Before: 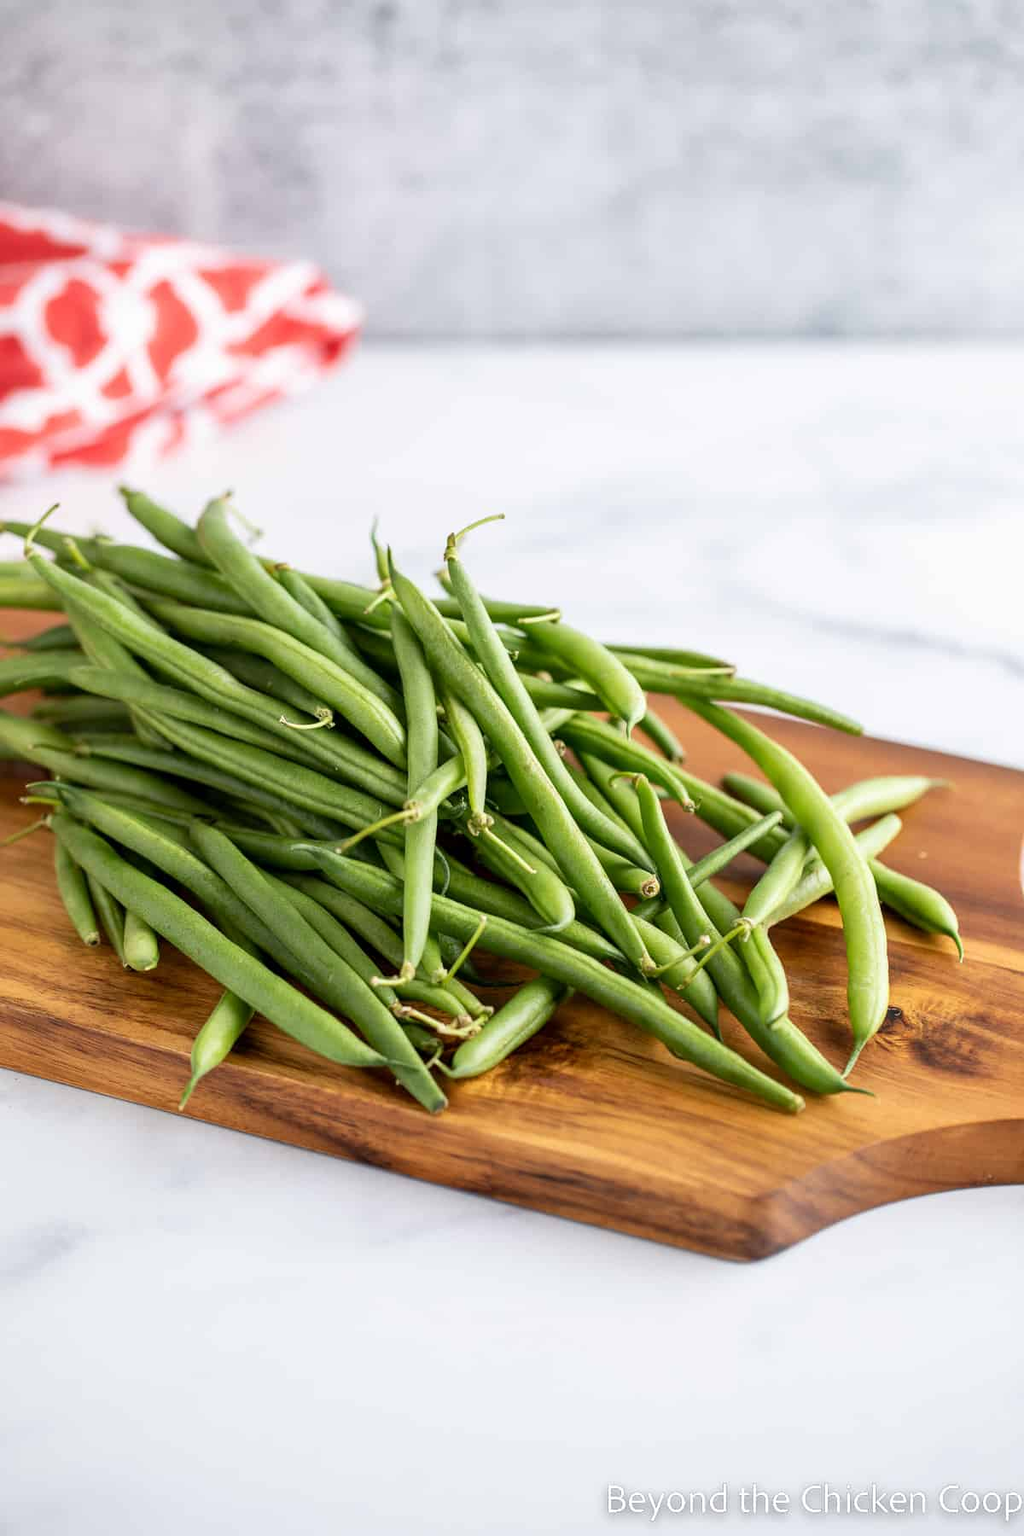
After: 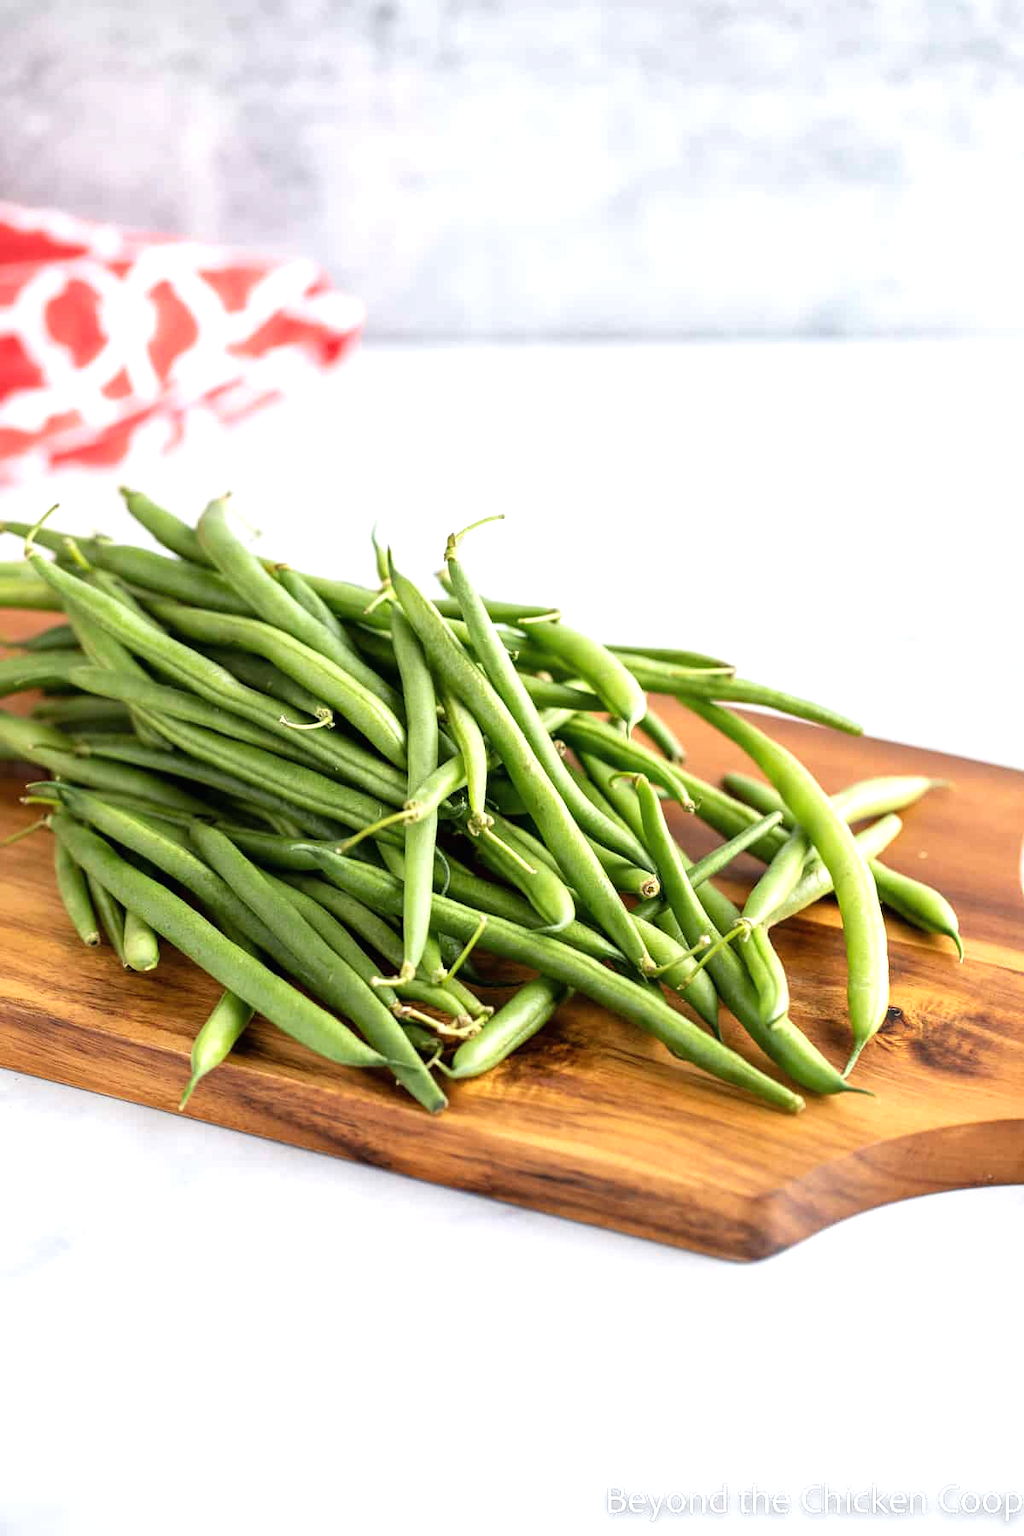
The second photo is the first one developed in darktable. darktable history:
exposure: black level correction -0.001, exposure 0.08 EV, compensate highlight preservation false
tone equalizer: -8 EV -0.402 EV, -7 EV -0.356 EV, -6 EV -0.343 EV, -5 EV -0.228 EV, -3 EV 0.19 EV, -2 EV 0.363 EV, -1 EV 0.391 EV, +0 EV 0.417 EV
